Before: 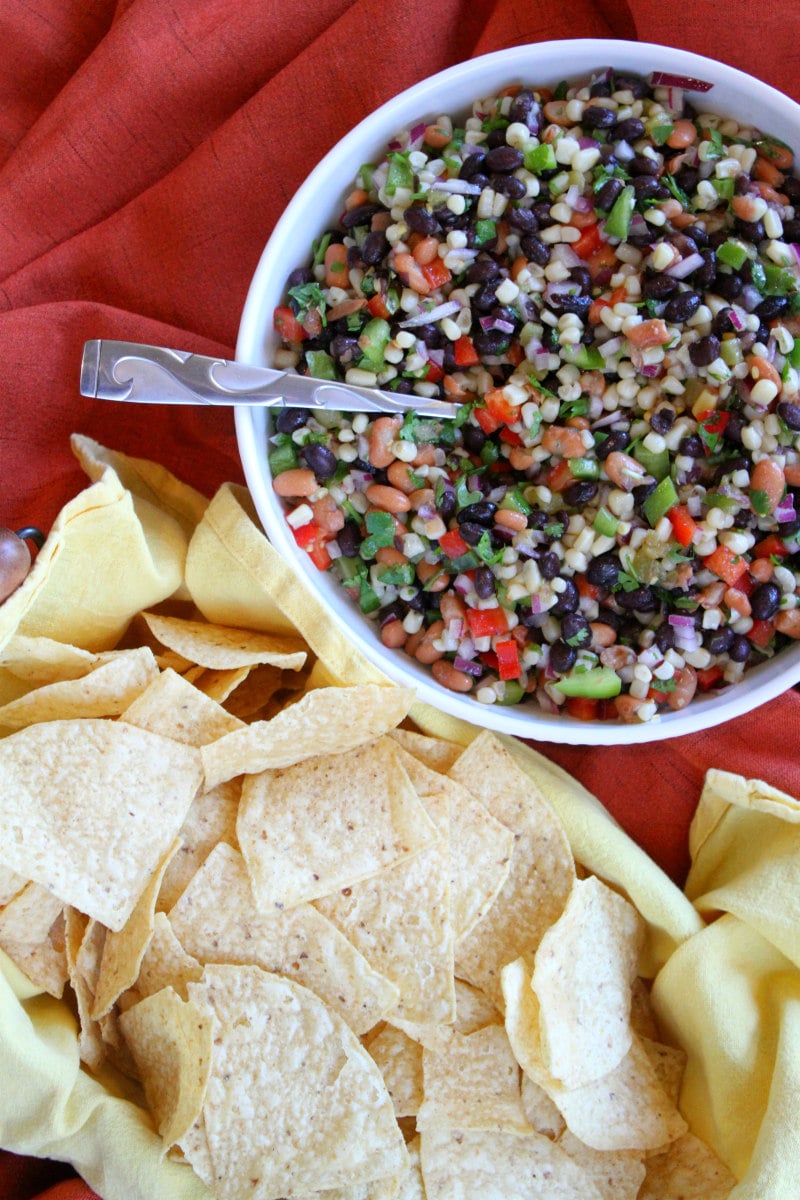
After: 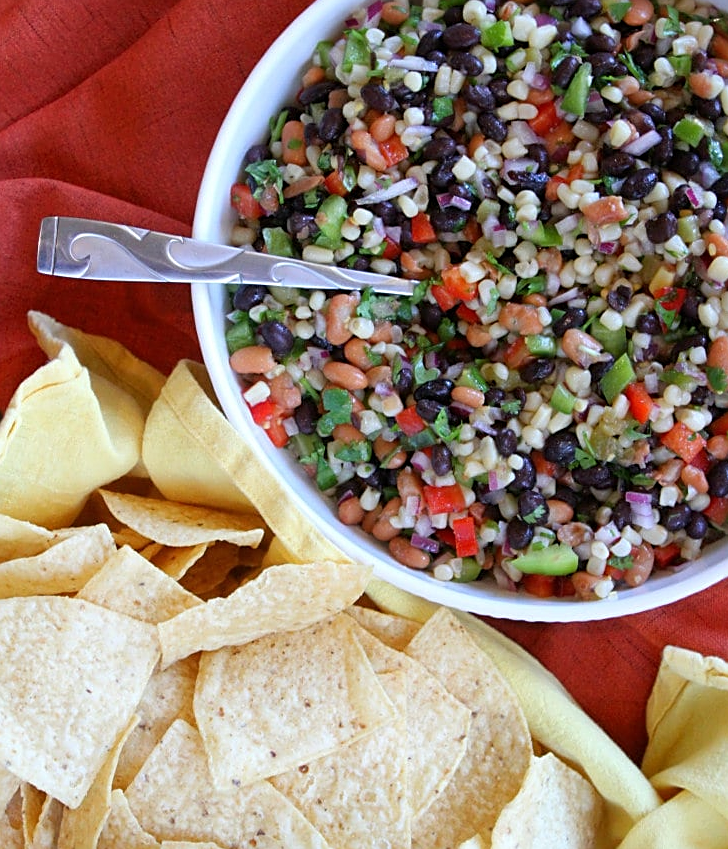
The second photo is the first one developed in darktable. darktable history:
sharpen: on, module defaults
crop: left 5.395%, top 10.295%, right 3.501%, bottom 18.888%
